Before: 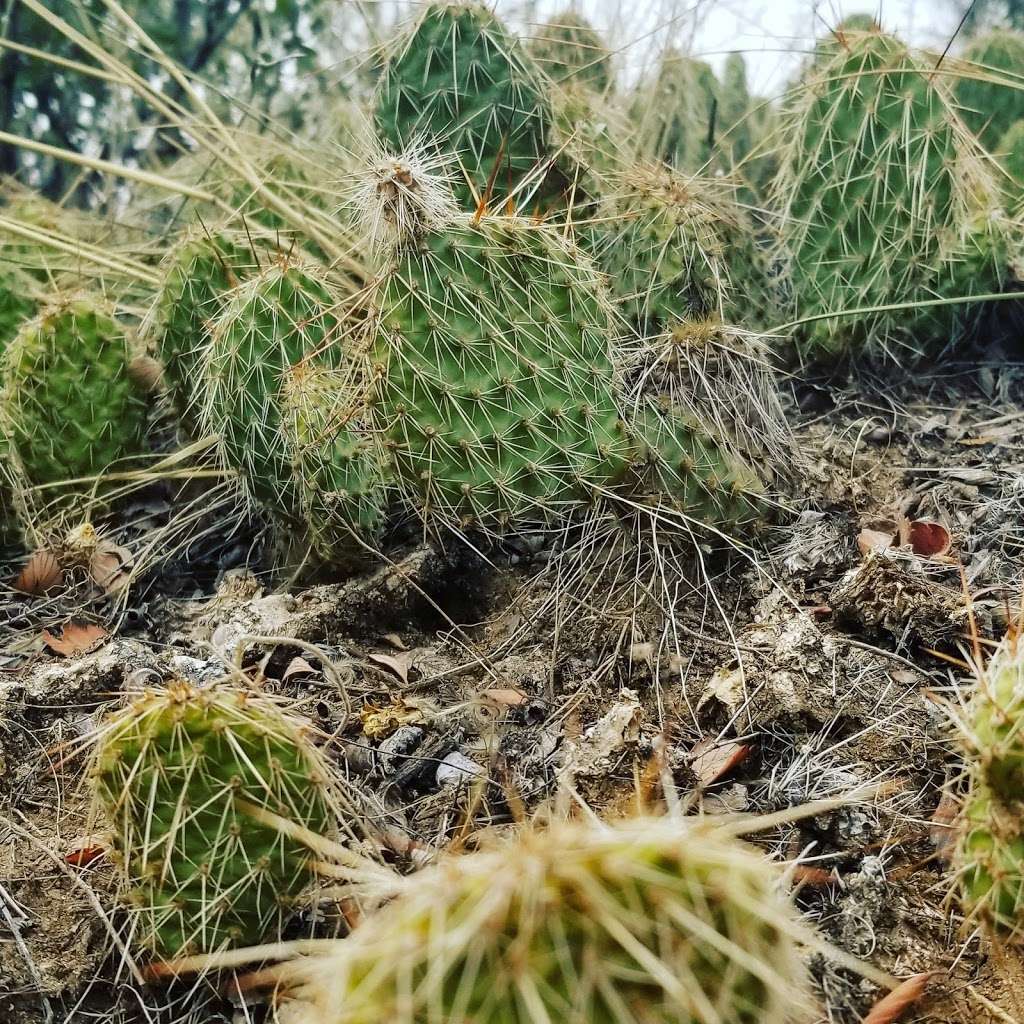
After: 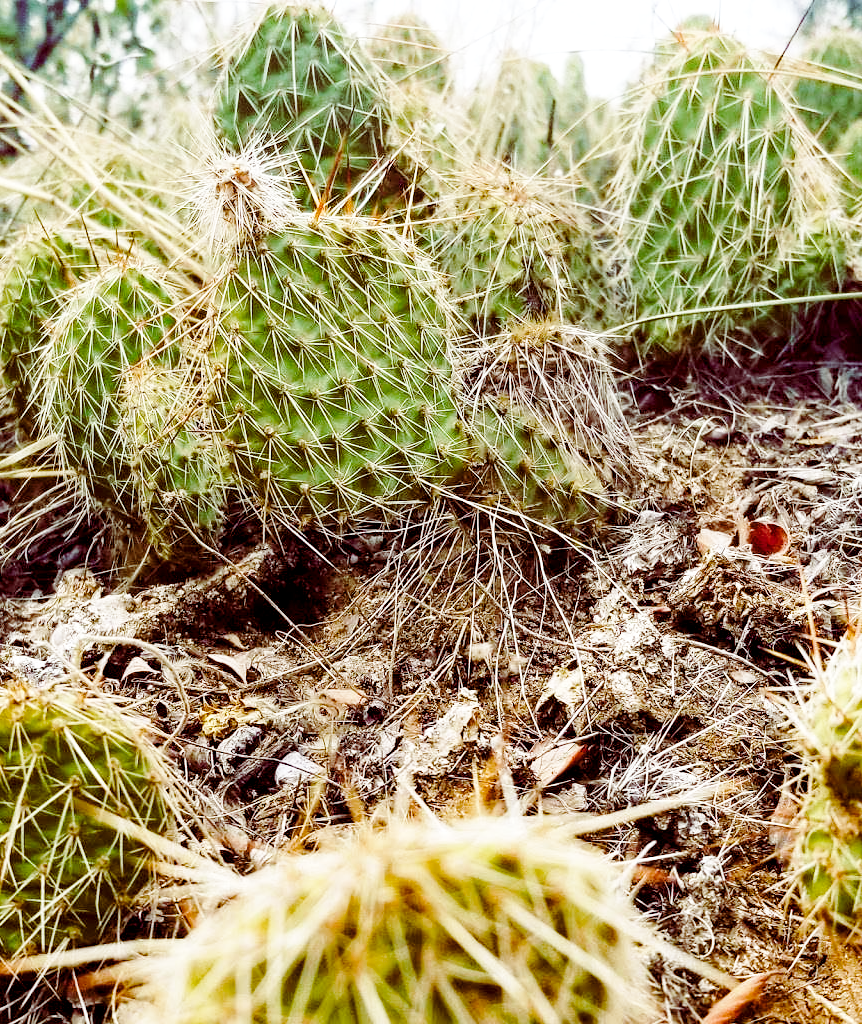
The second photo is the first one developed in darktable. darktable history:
crop: left 15.808%
color balance rgb: global offset › luminance -0.202%, global offset › chroma 0.275%, perceptual saturation grading › global saturation 20%, perceptual saturation grading › highlights -50.125%, perceptual saturation grading › shadows 30.431%, perceptual brilliance grading › global brilliance 2.97%, perceptual brilliance grading › highlights -3.107%, perceptual brilliance grading › shadows 2.737%
color zones: curves: ch1 [(0, 0.469) (0.01, 0.469) (0.12, 0.446) (0.248, 0.469) (0.5, 0.5) (0.748, 0.5) (0.99, 0.469) (1, 0.469)]
local contrast: highlights 102%, shadows 99%, detail 119%, midtone range 0.2
shadows and highlights: shadows -22.94, highlights 45.94, soften with gaussian
tone equalizer: smoothing diameter 24.91%, edges refinement/feathering 7.74, preserve details guided filter
base curve: curves: ch0 [(0, 0) (0.028, 0.03) (0.121, 0.232) (0.46, 0.748) (0.859, 0.968) (1, 1)], preserve colors none
